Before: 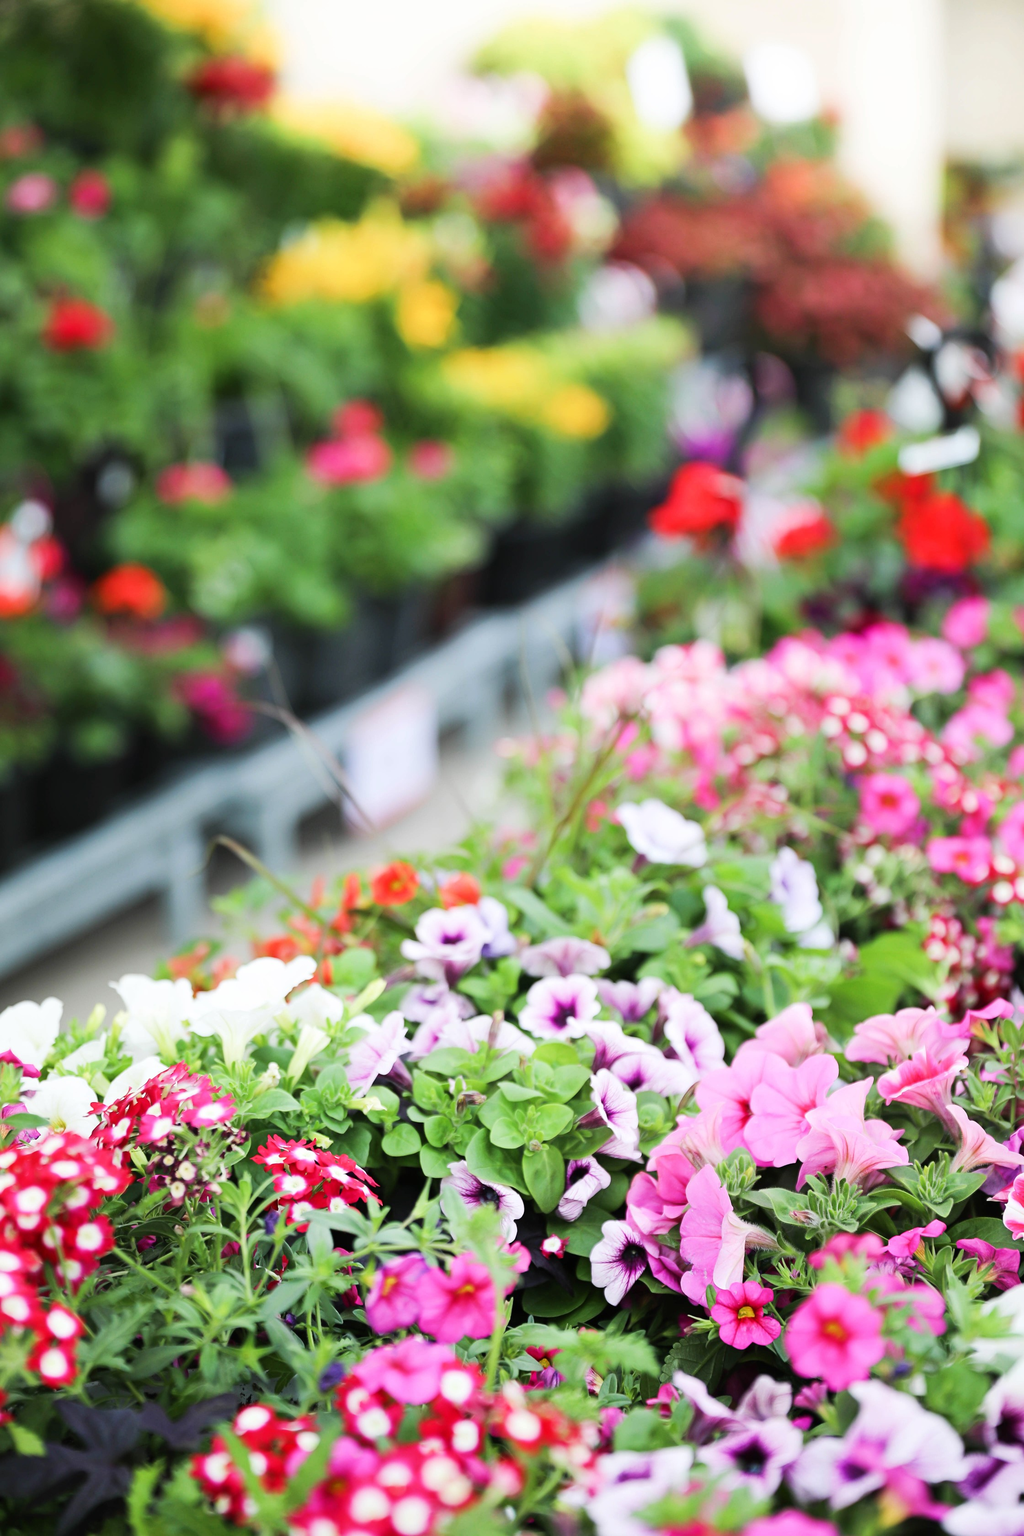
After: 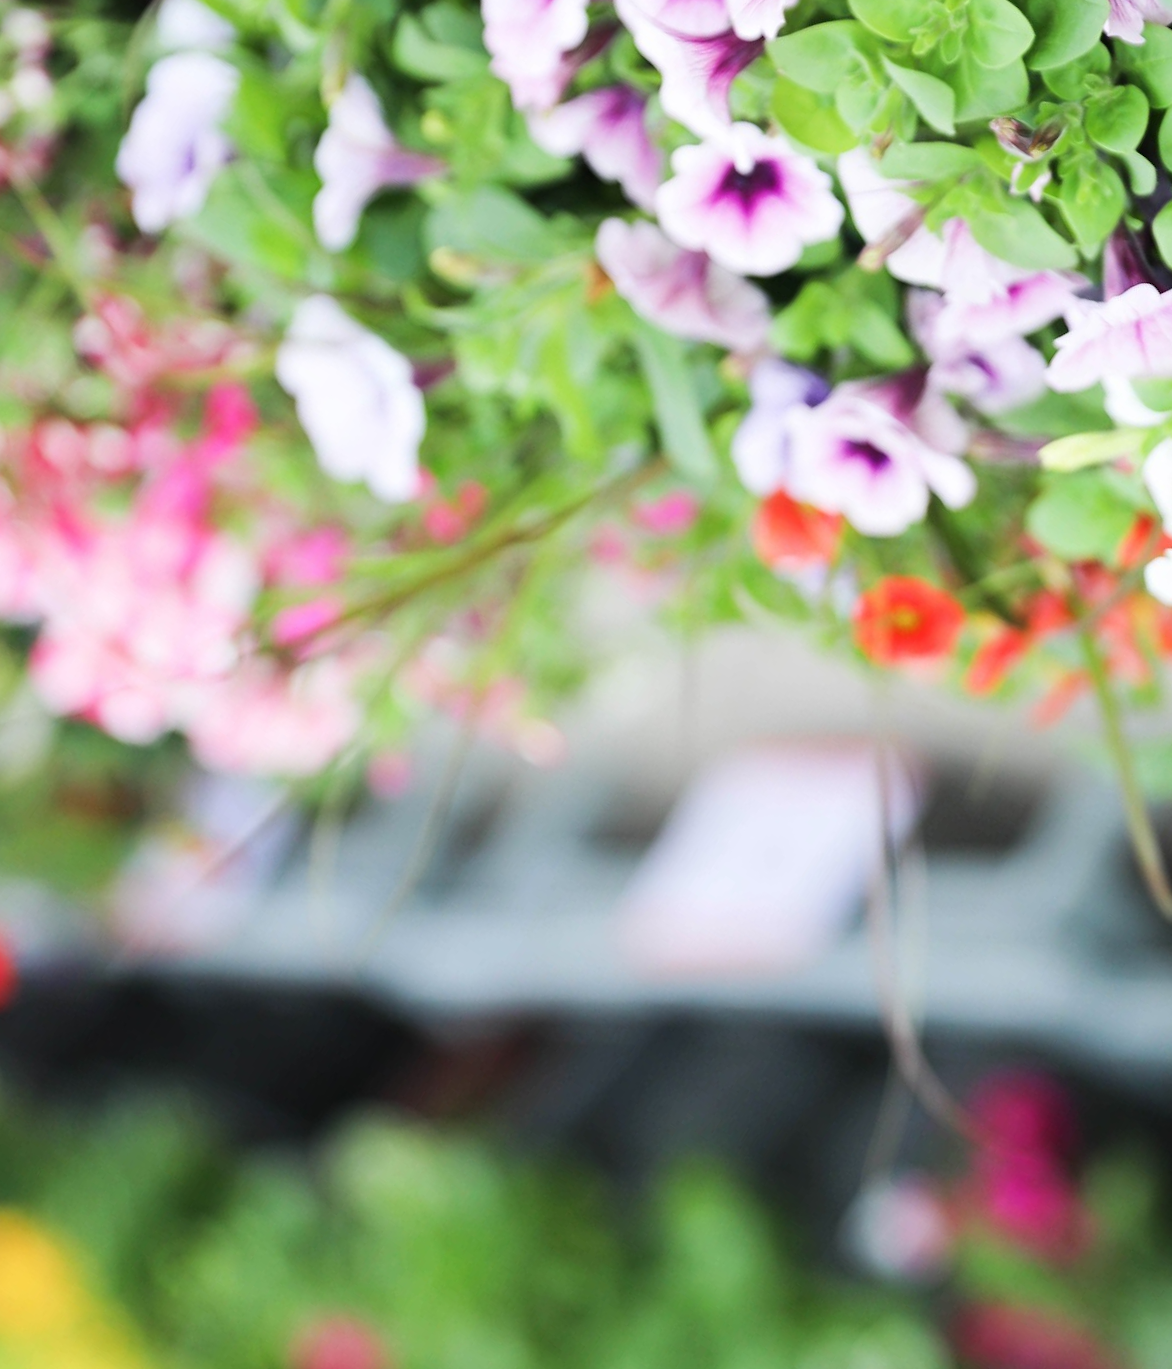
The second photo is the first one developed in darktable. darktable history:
crop and rotate: angle 147.3°, left 9.202%, top 15.648%, right 4.357%, bottom 17.008%
